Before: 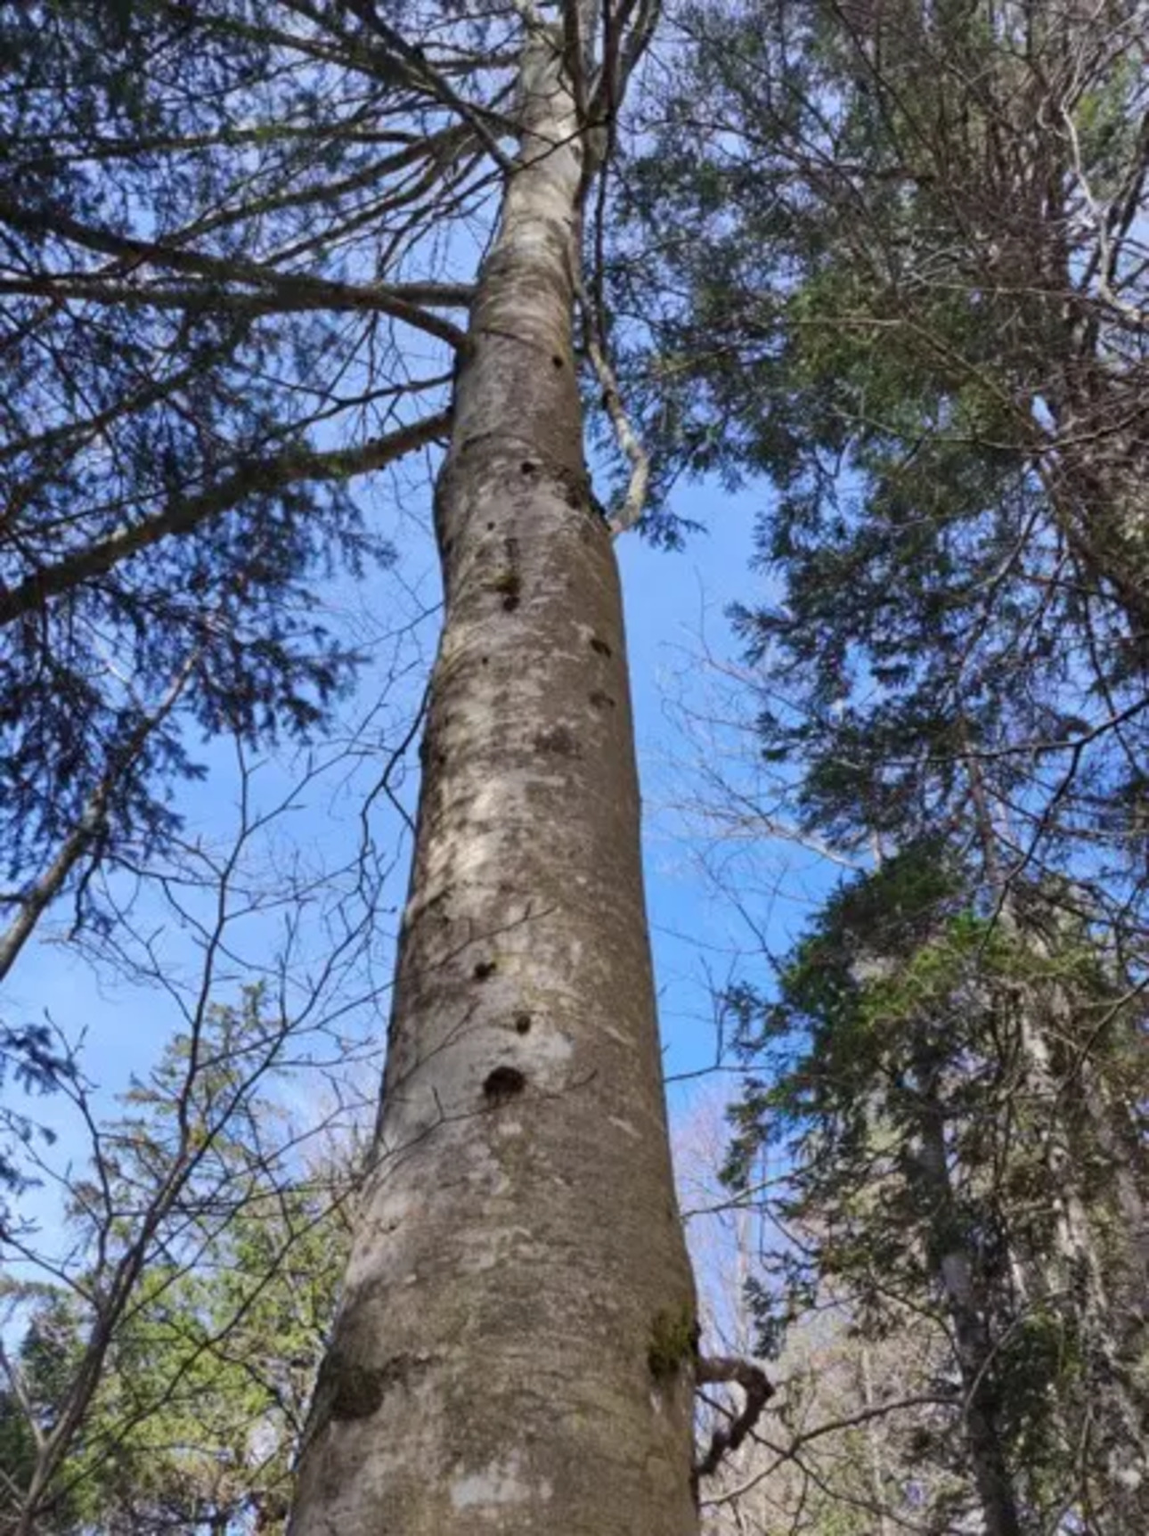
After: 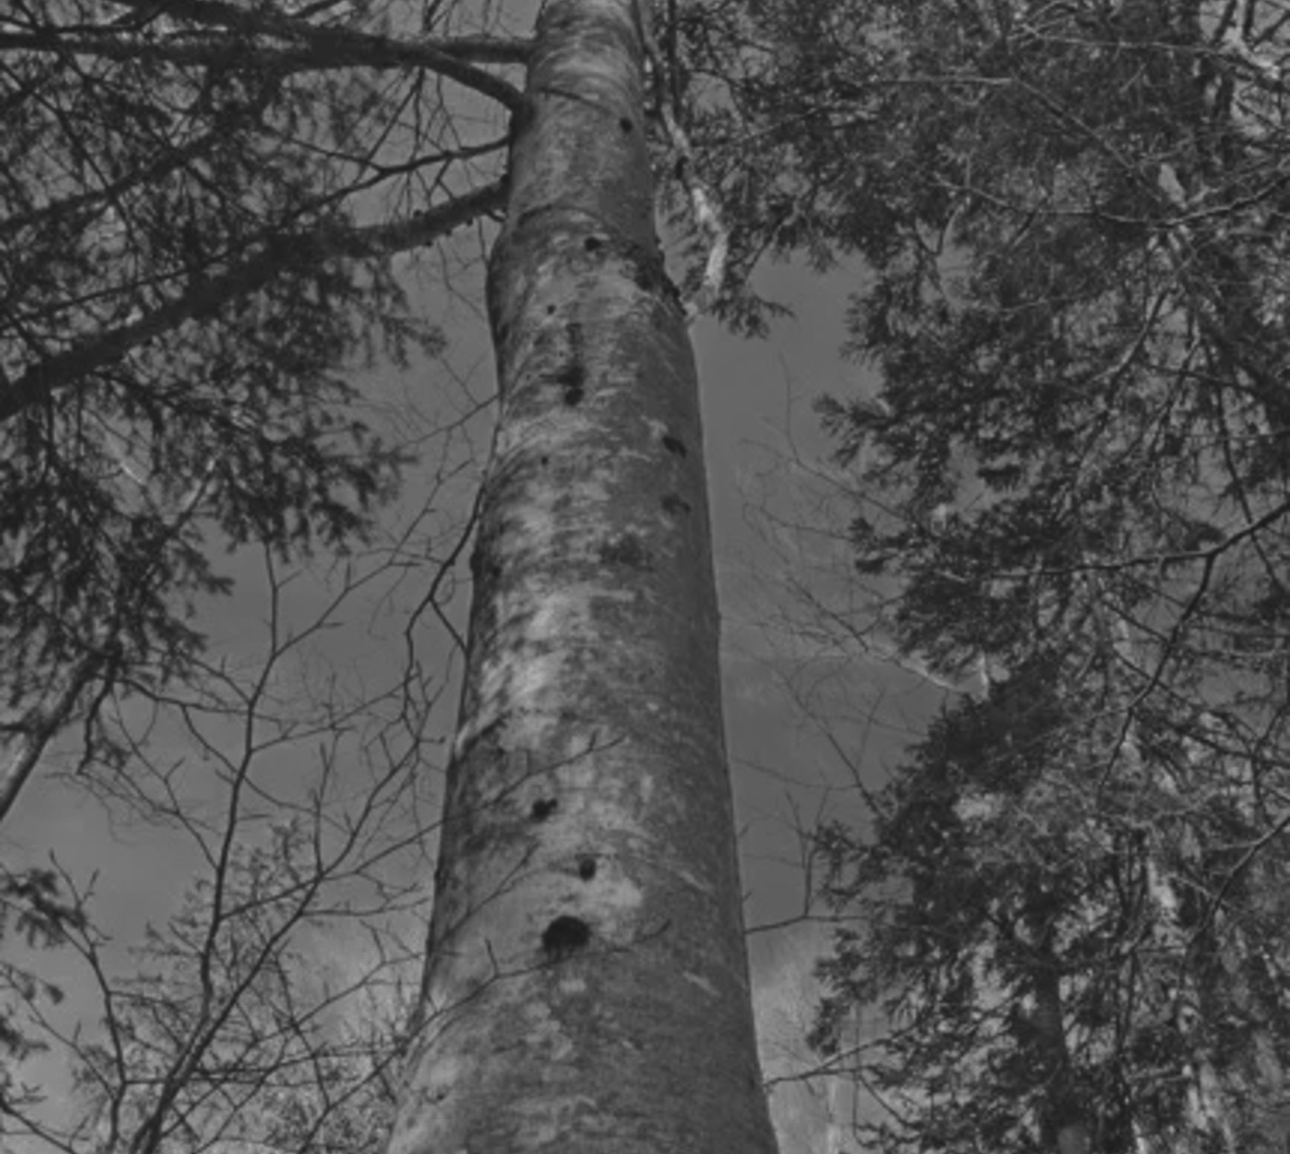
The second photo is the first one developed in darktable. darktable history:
color zones: curves: ch0 [(0.002, 0.429) (0.121, 0.212) (0.198, 0.113) (0.276, 0.344) (0.331, 0.541) (0.41, 0.56) (0.482, 0.289) (0.619, 0.227) (0.721, 0.18) (0.821, 0.435) (0.928, 0.555) (1, 0.587)]; ch1 [(0, 0) (0.143, 0) (0.286, 0) (0.429, 0) (0.571, 0) (0.714, 0) (0.857, 0)]
crop: top 16.321%, bottom 16.73%
exposure: black level correction -0.015, exposure -0.53 EV, compensate highlight preservation false
